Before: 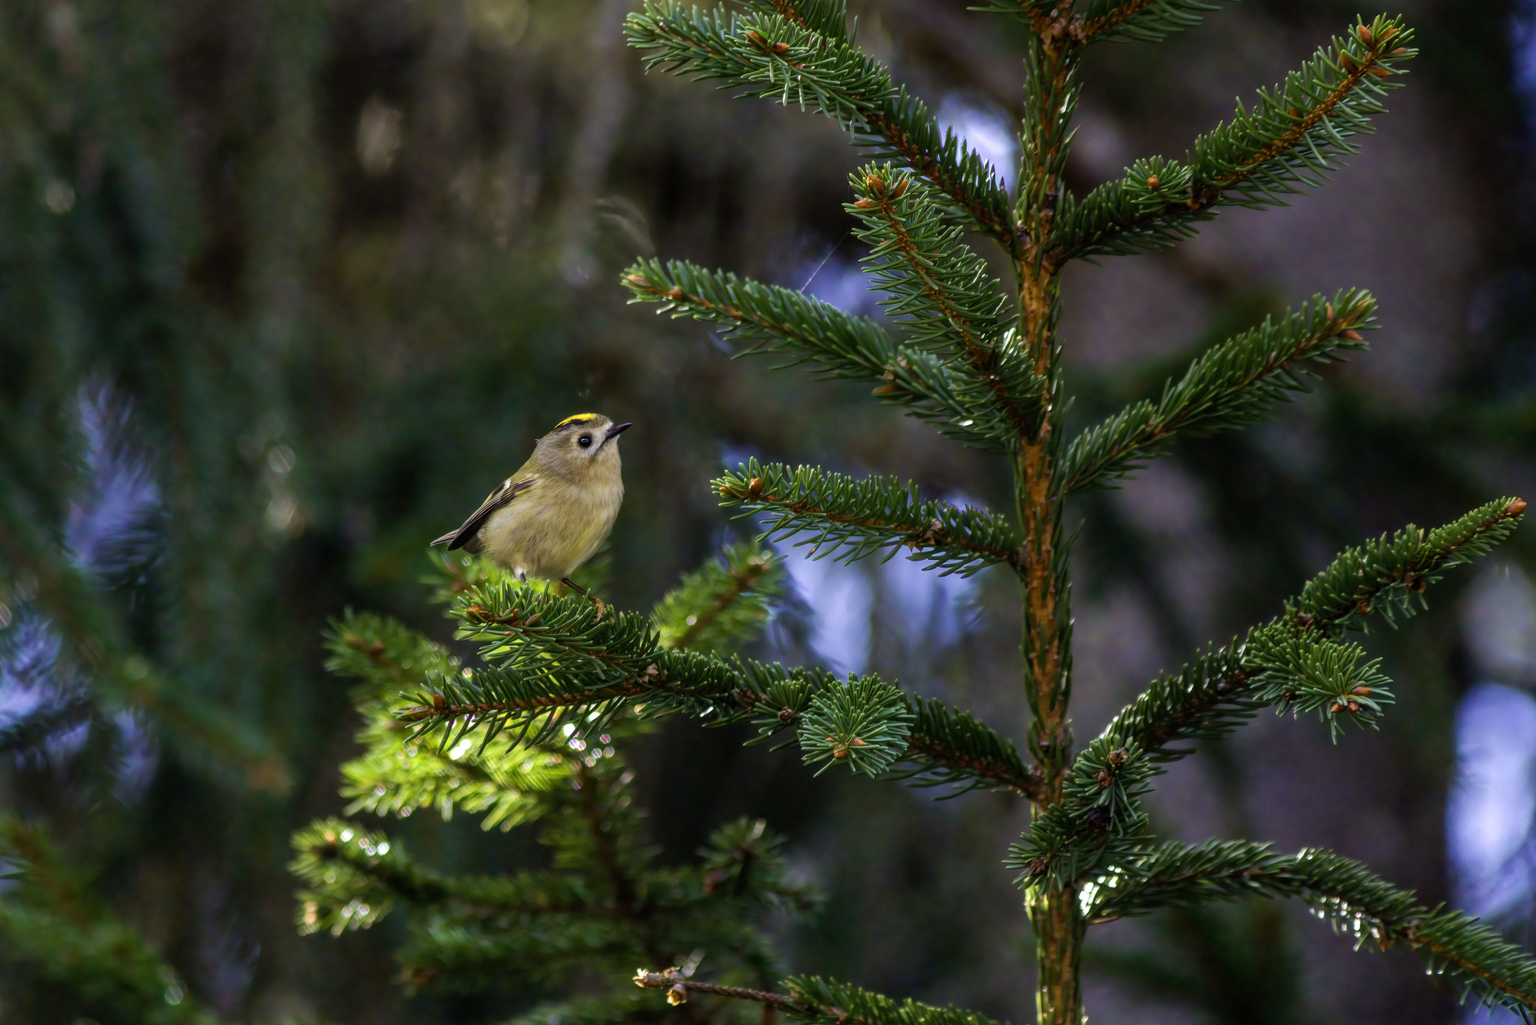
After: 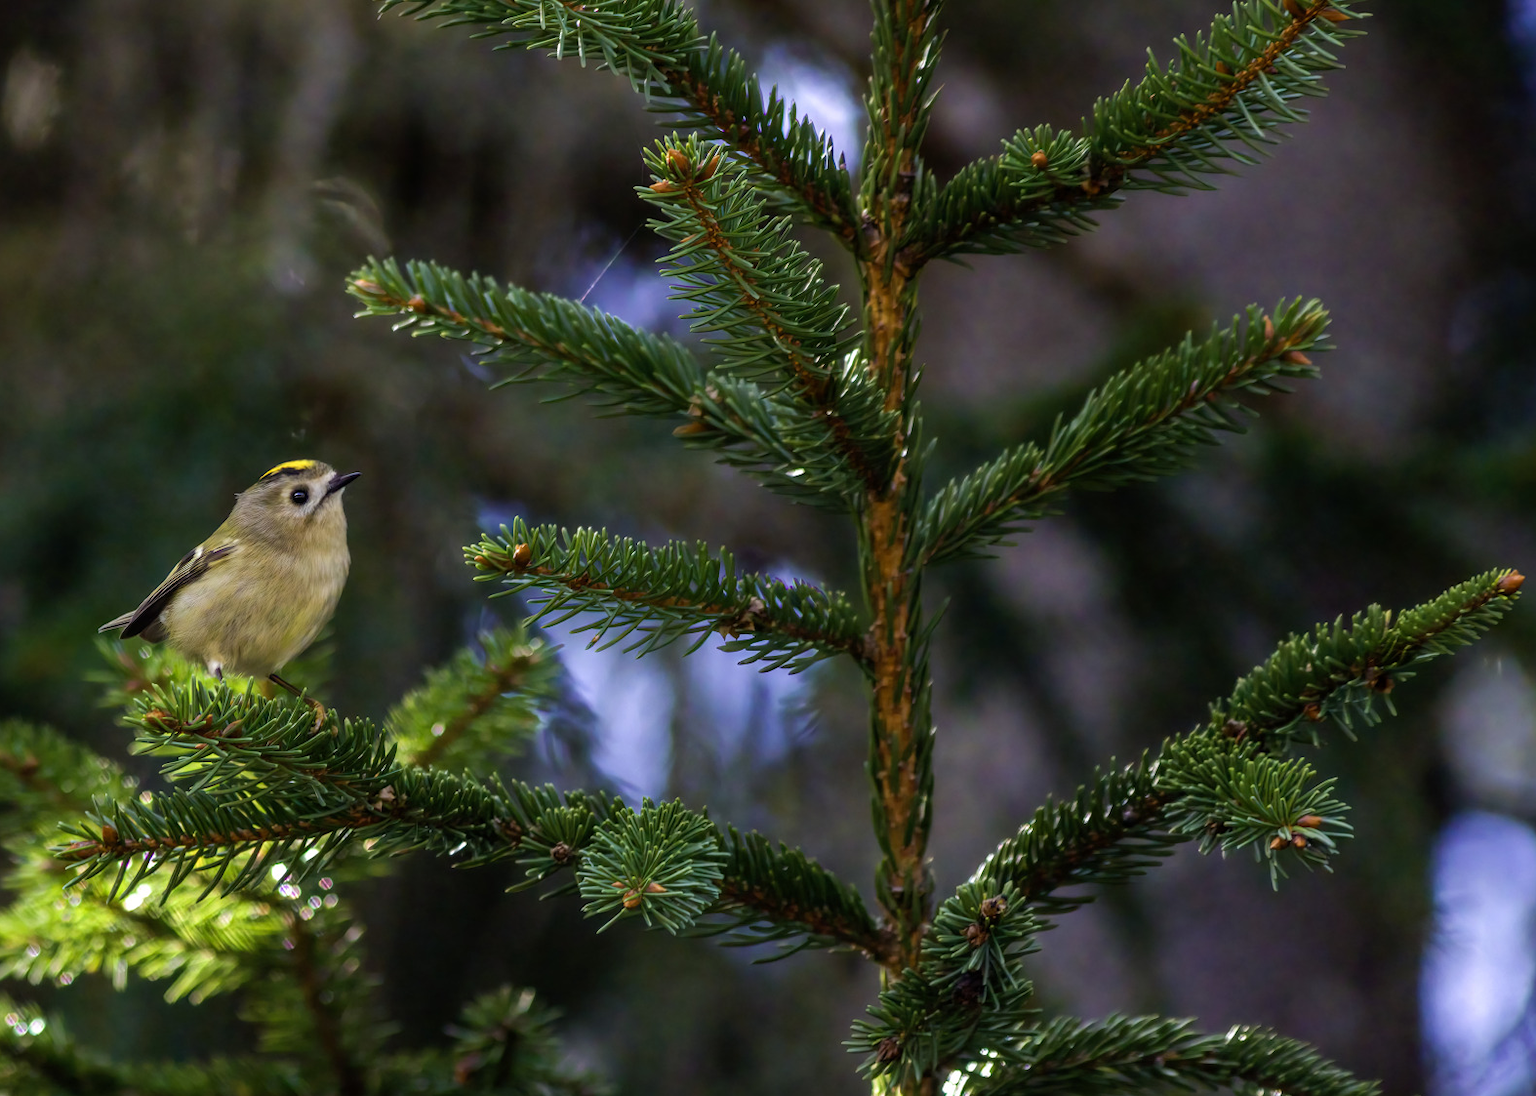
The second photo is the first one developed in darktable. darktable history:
crop: left 23.129%, top 5.905%, bottom 11.802%
